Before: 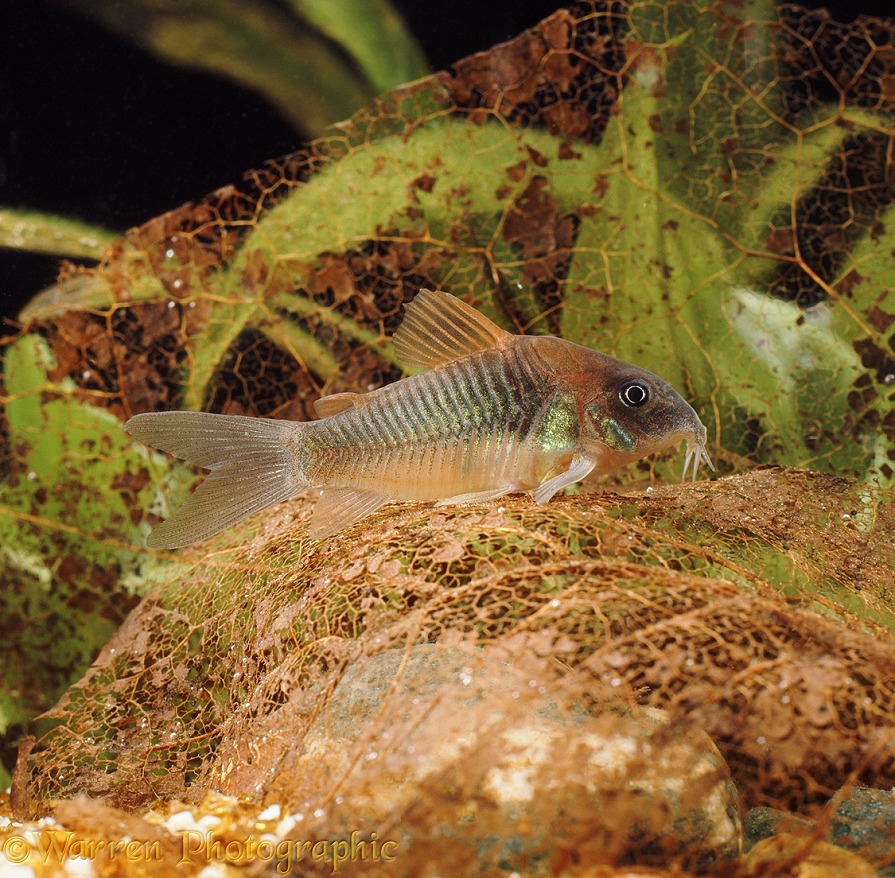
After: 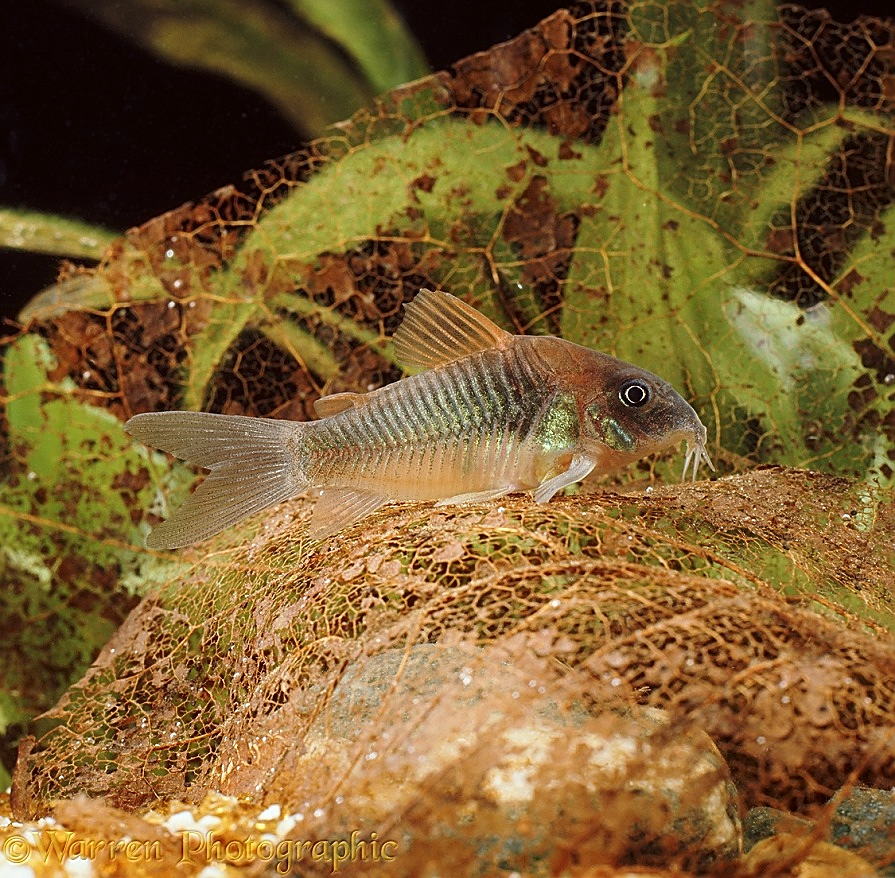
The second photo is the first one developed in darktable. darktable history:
sharpen: on, module defaults
color correction: highlights a* -2.73, highlights b* -2.09, shadows a* 2.41, shadows b* 2.73
